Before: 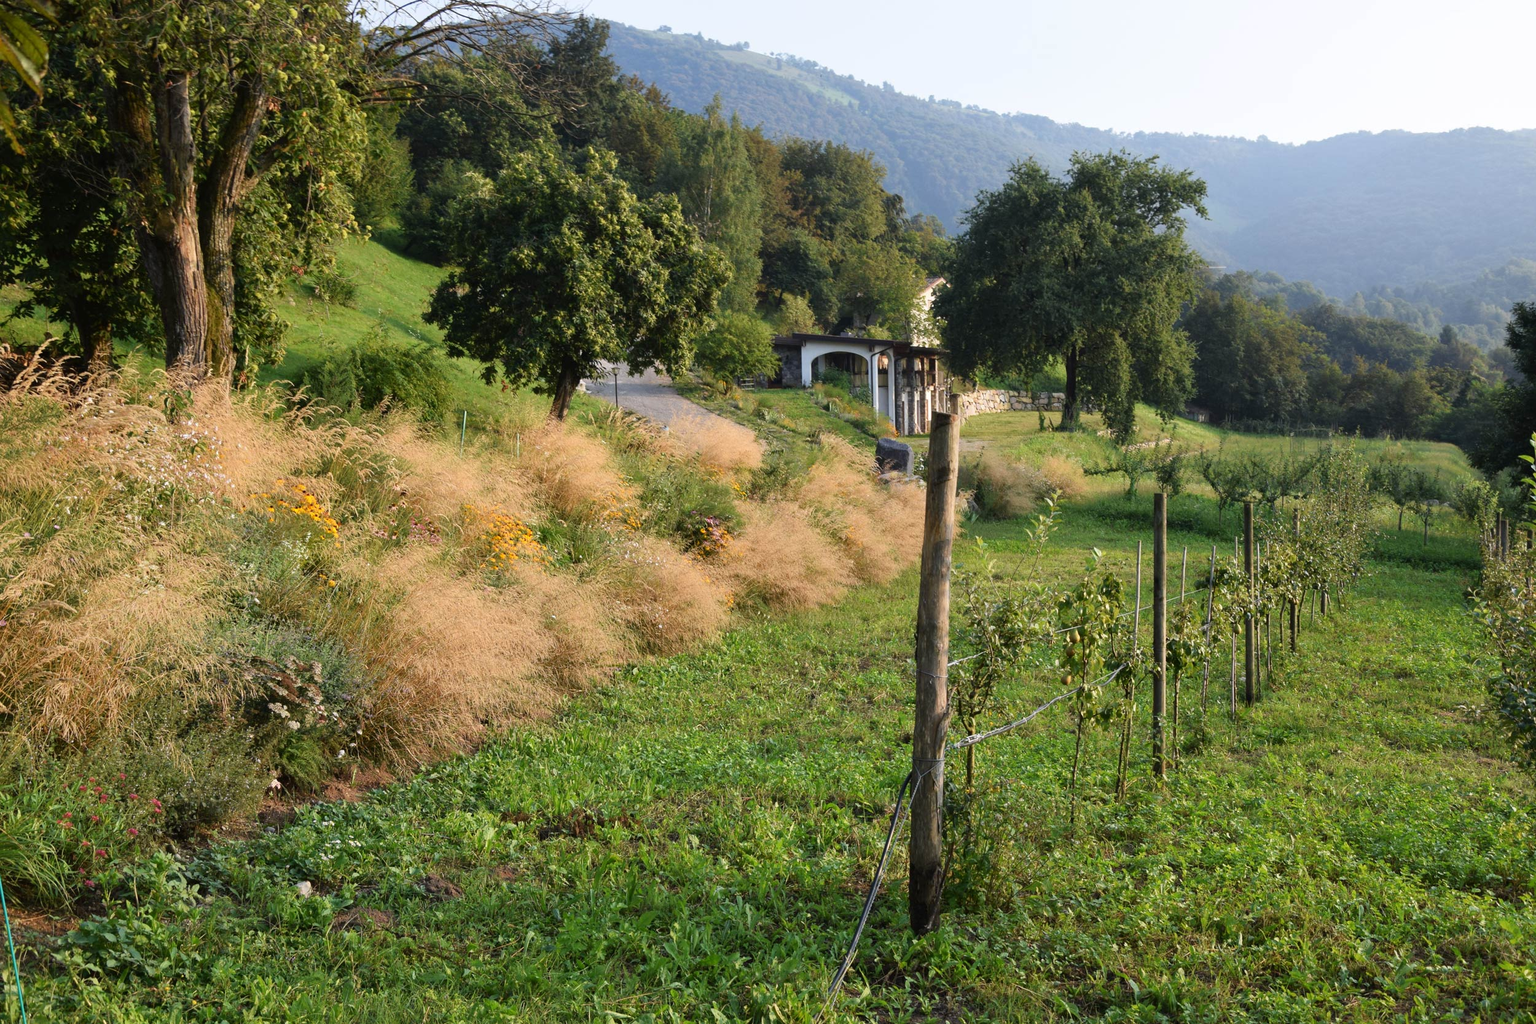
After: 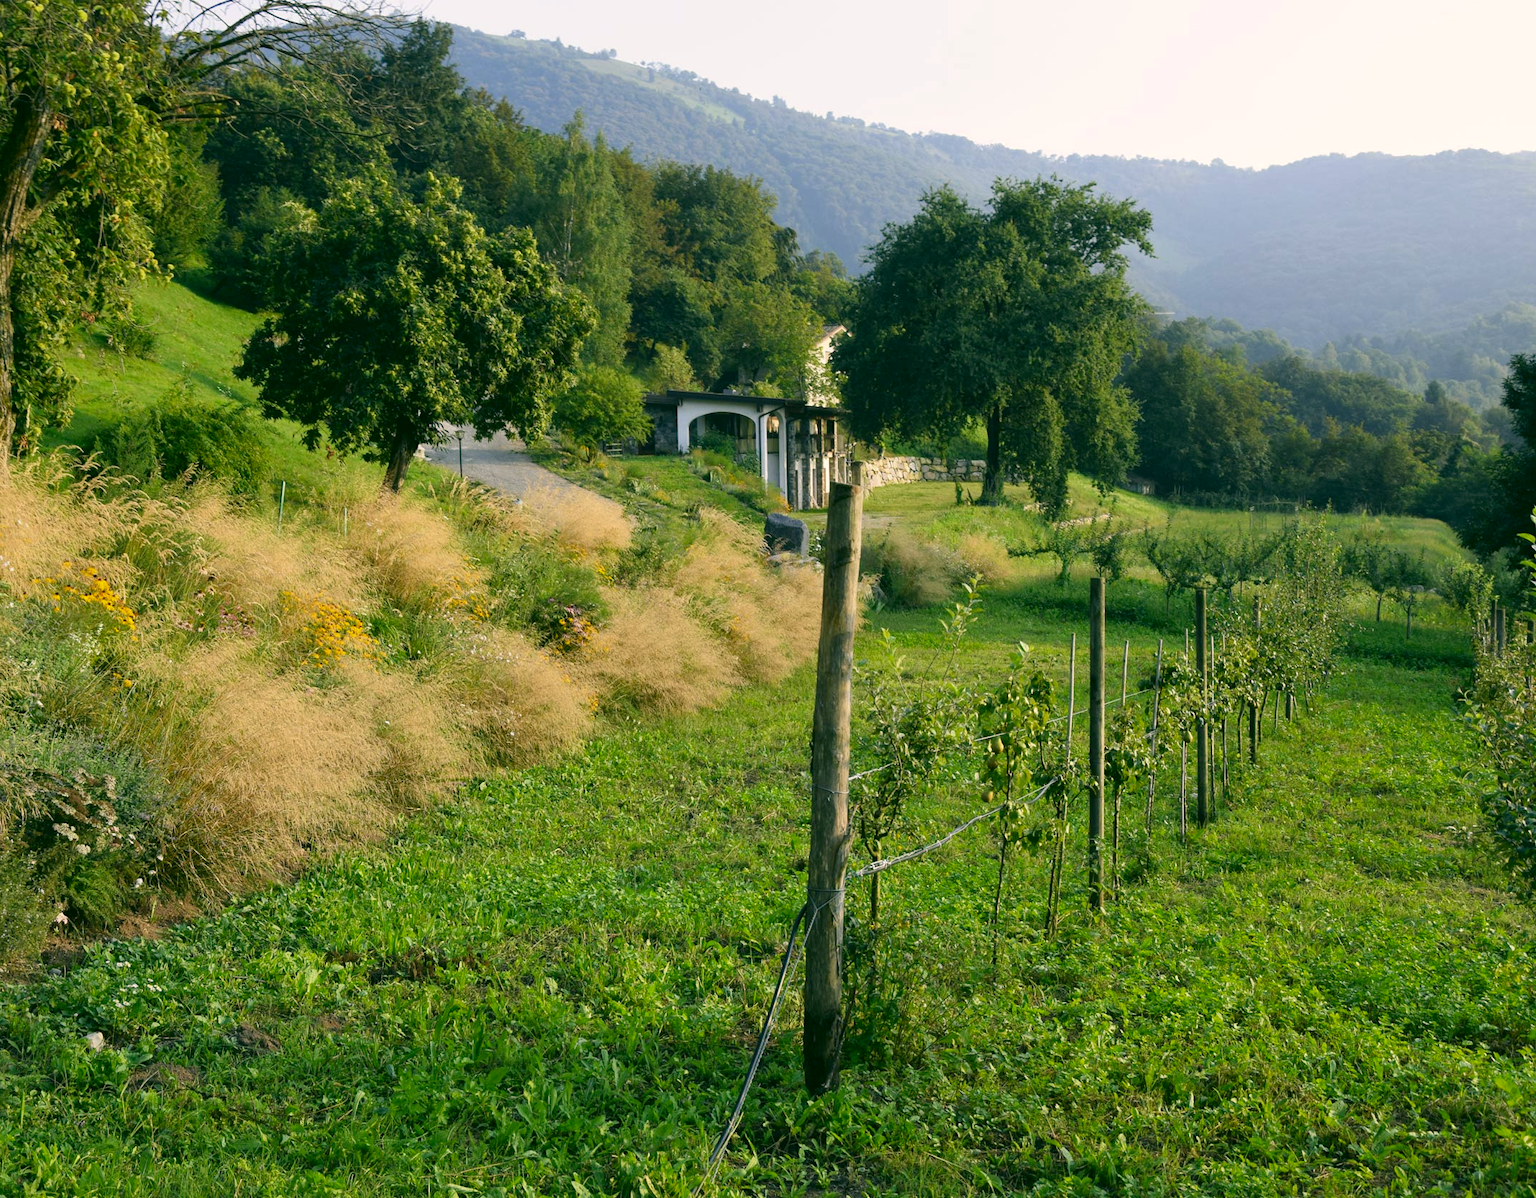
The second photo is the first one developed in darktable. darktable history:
white balance: red 0.926, green 1.003, blue 1.133
crop and rotate: left 14.584%
color correction: highlights a* 5.3, highlights b* 24.26, shadows a* -15.58, shadows b* 4.02
